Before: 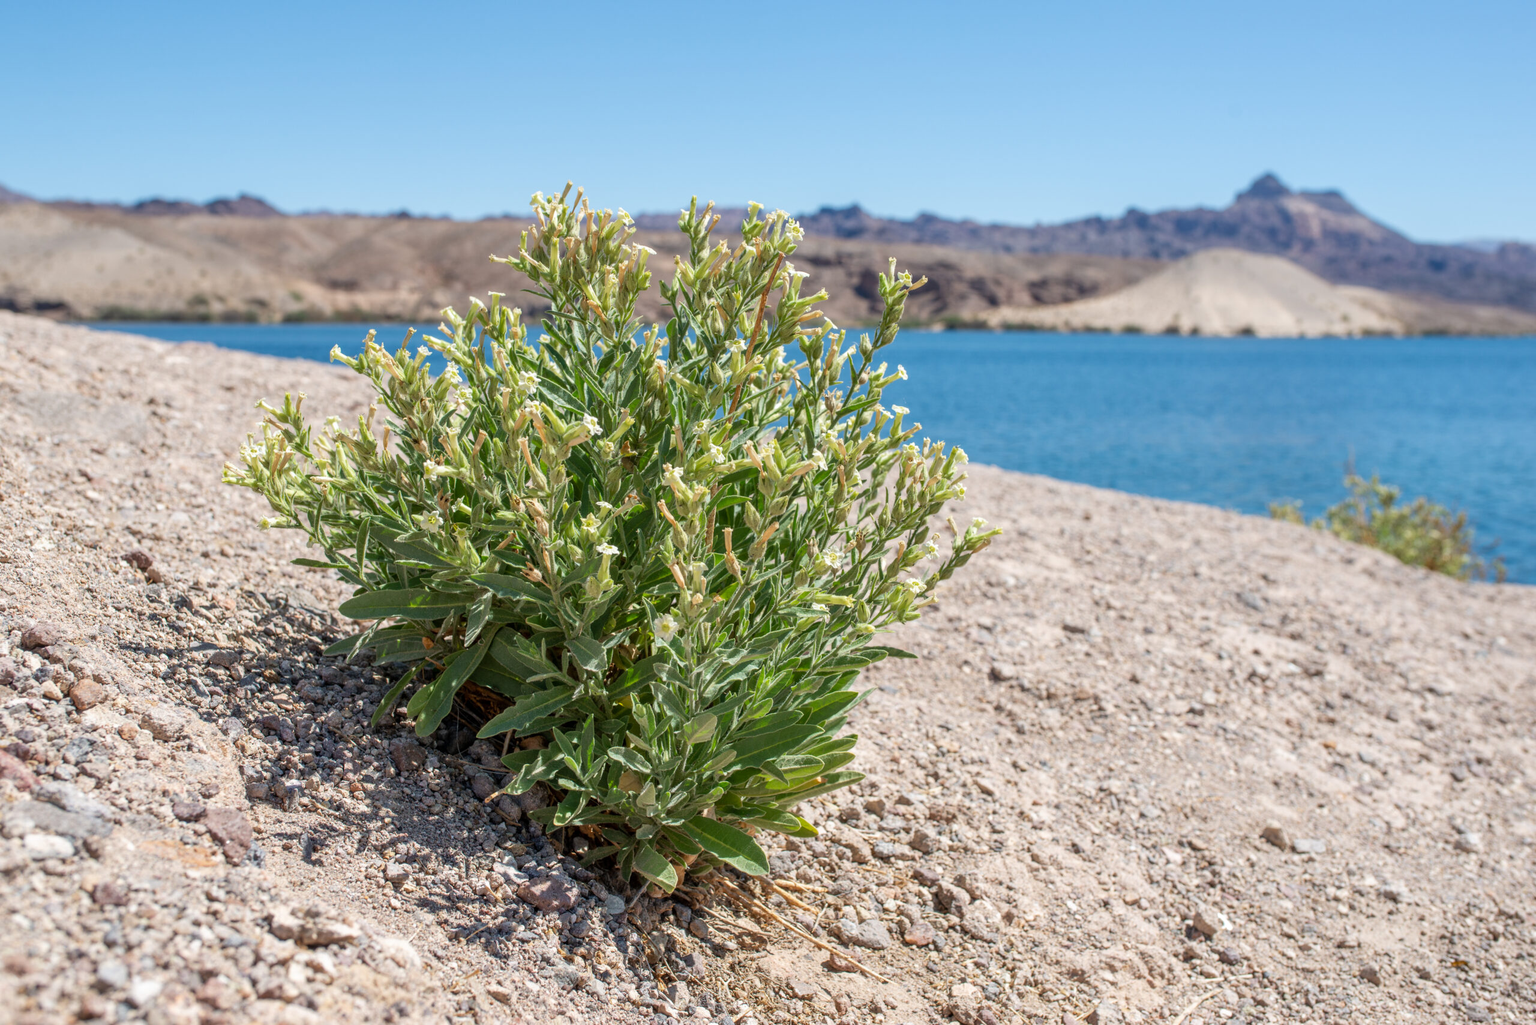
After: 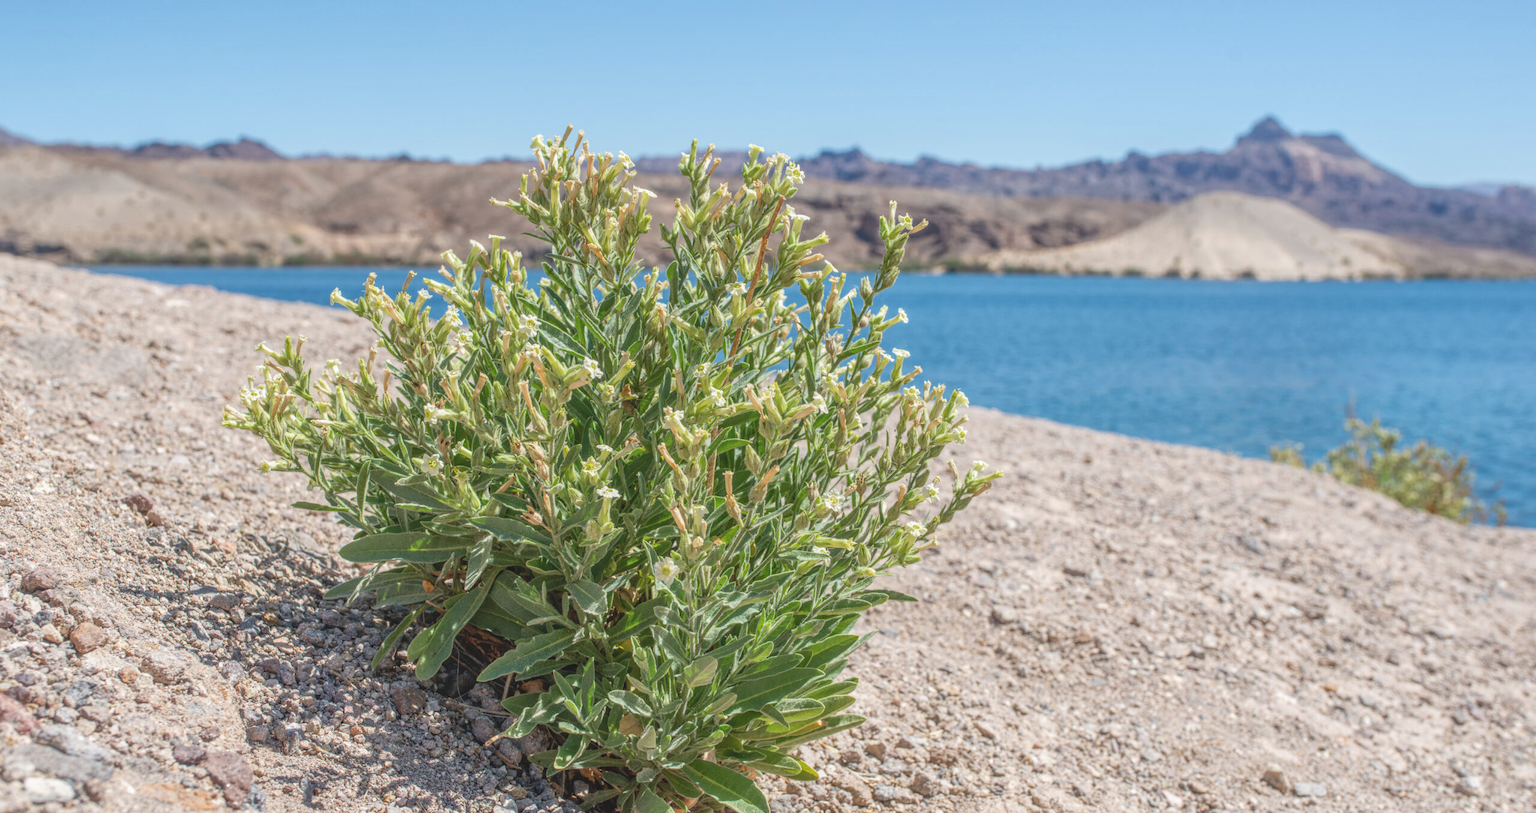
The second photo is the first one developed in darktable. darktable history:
crop and rotate: top 5.663%, bottom 14.902%
local contrast: highlights 72%, shadows 21%, midtone range 0.19
contrast brightness saturation: saturation -0.06
